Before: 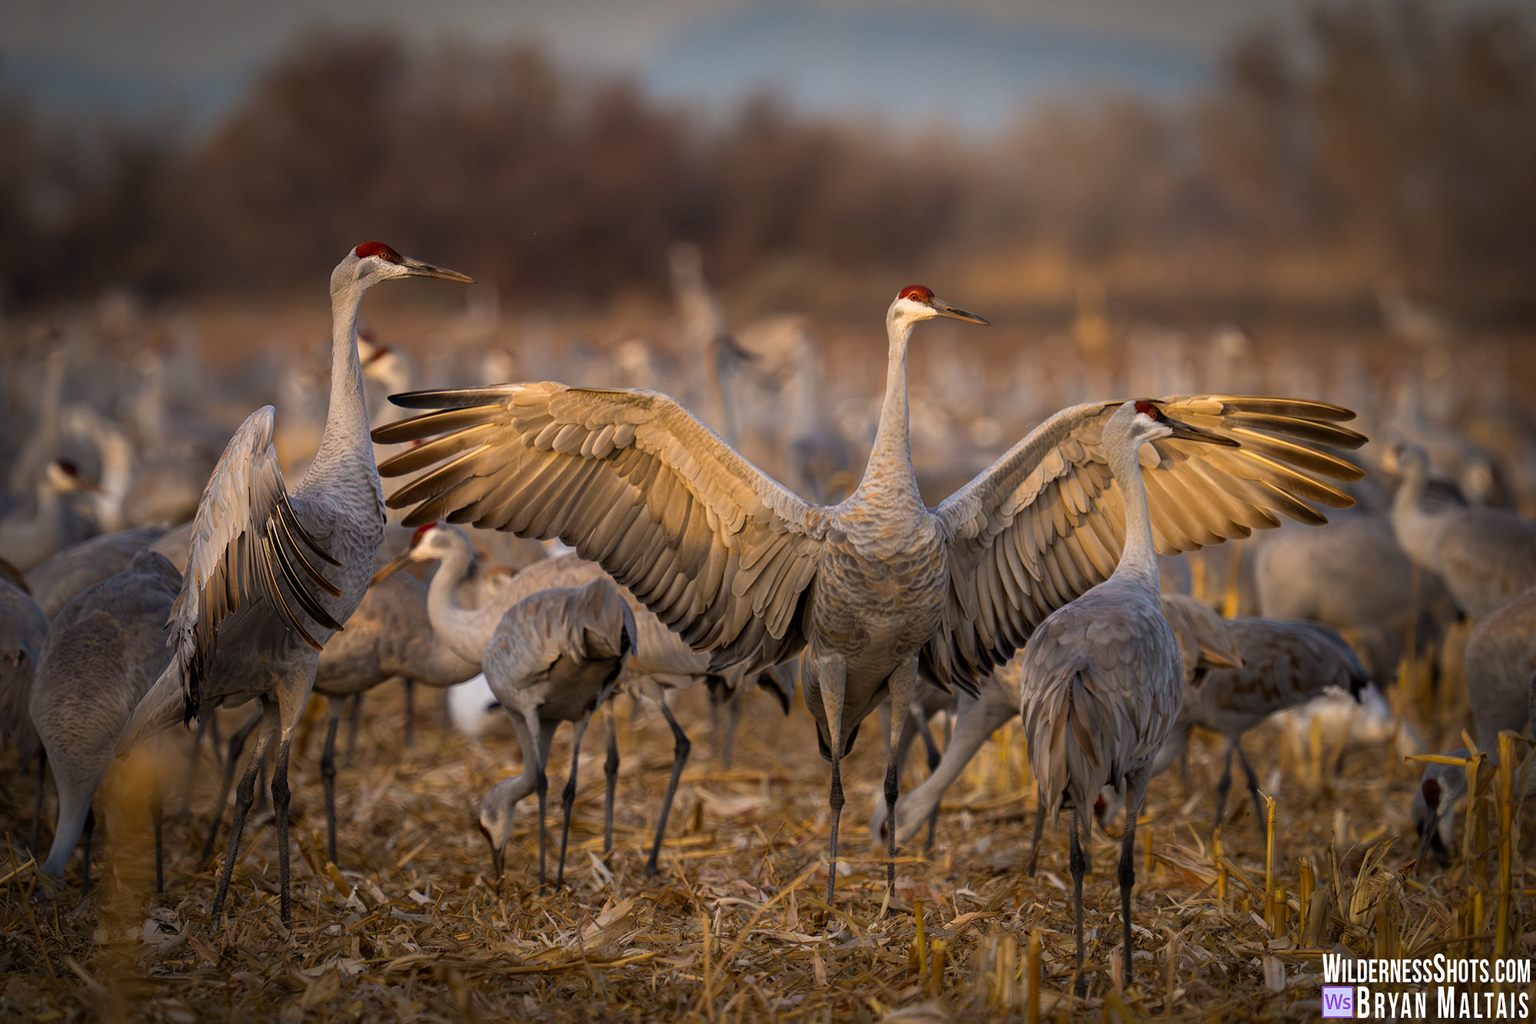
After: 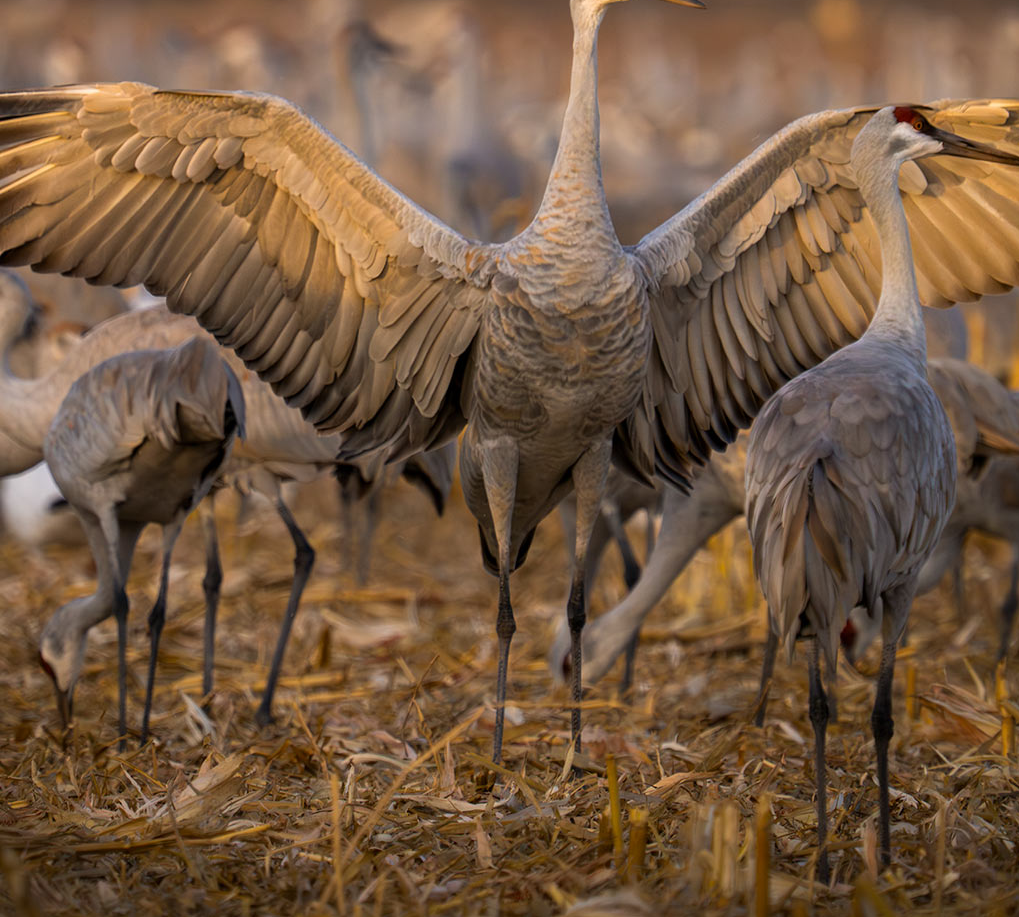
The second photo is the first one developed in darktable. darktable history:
crop and rotate: left 29.237%, top 31.152%, right 19.807%
